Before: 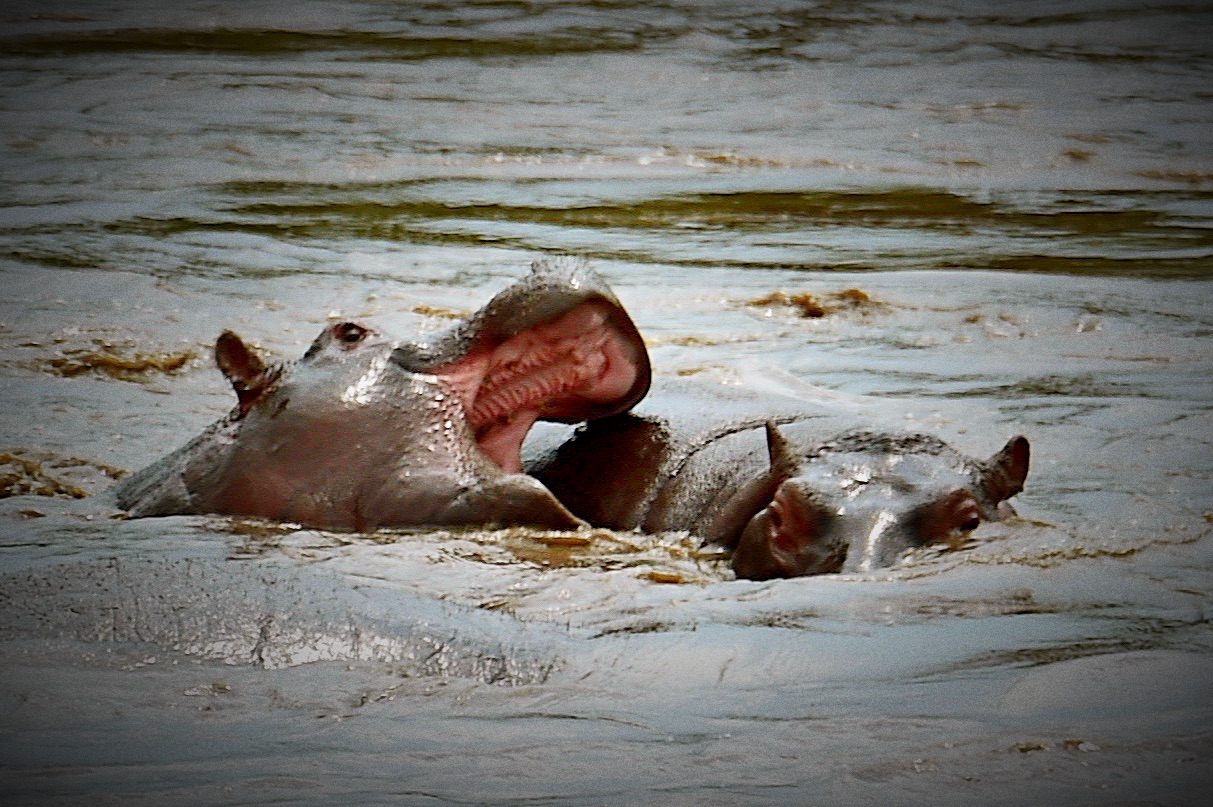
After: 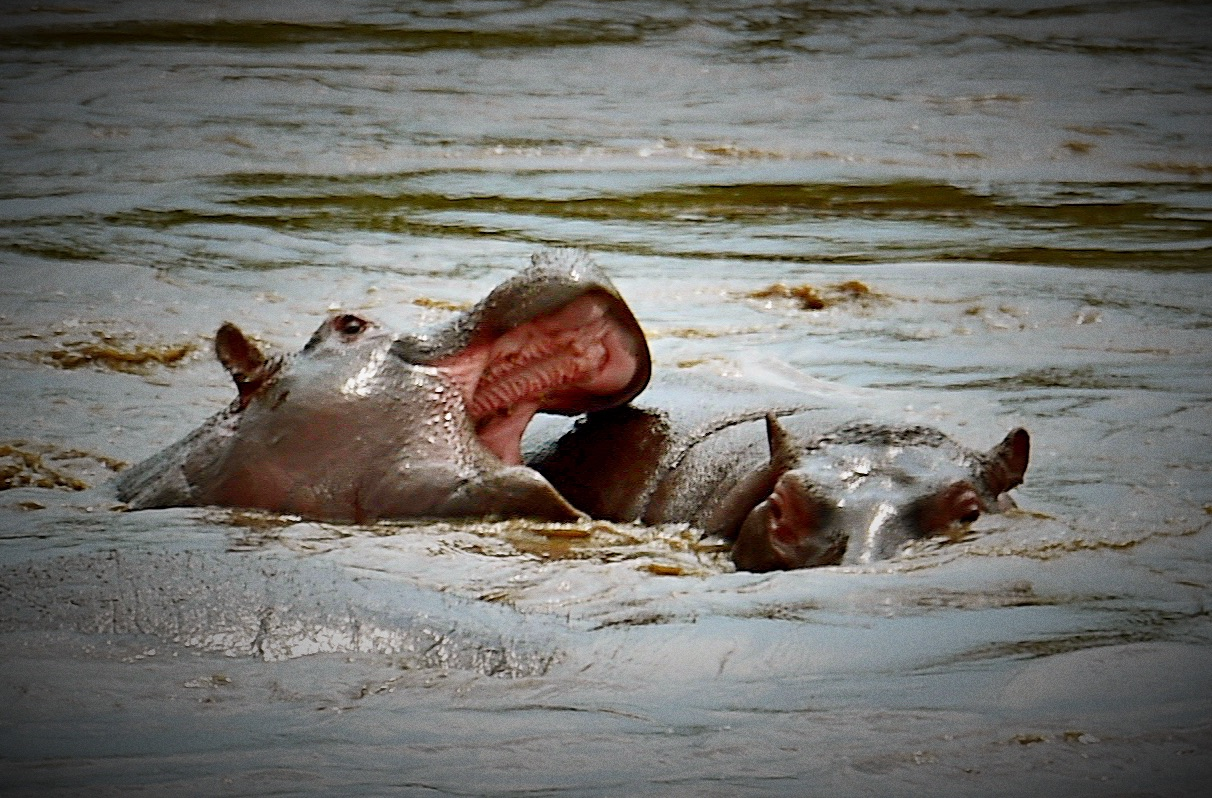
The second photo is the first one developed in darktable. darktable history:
crop: top 1.049%, right 0.001%
